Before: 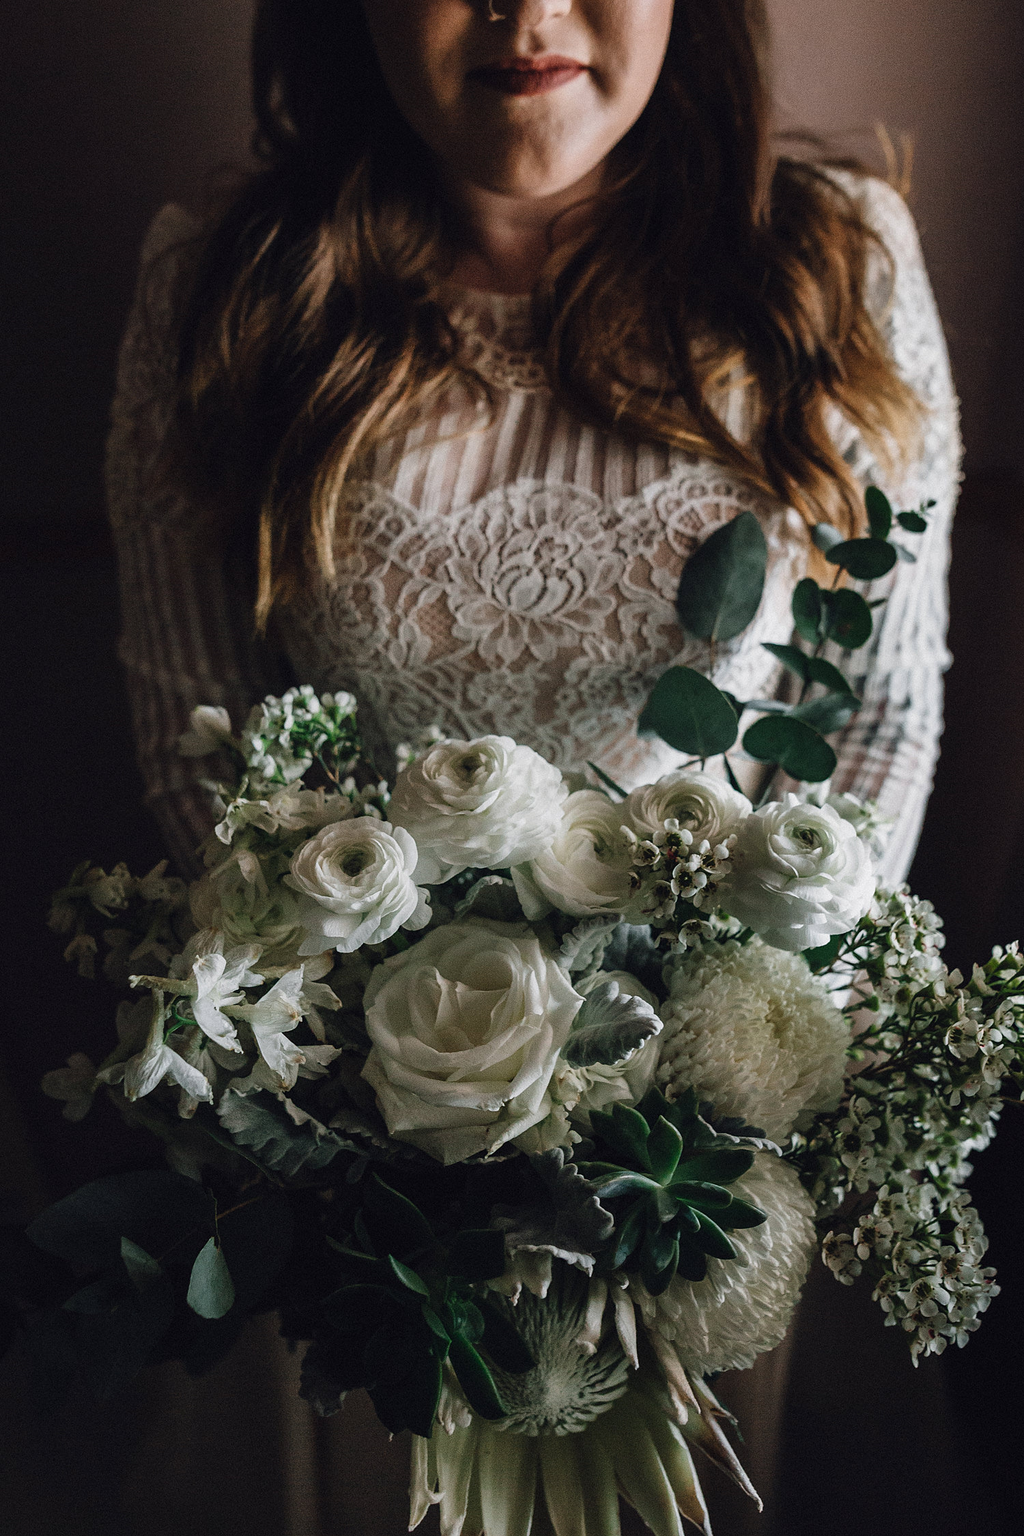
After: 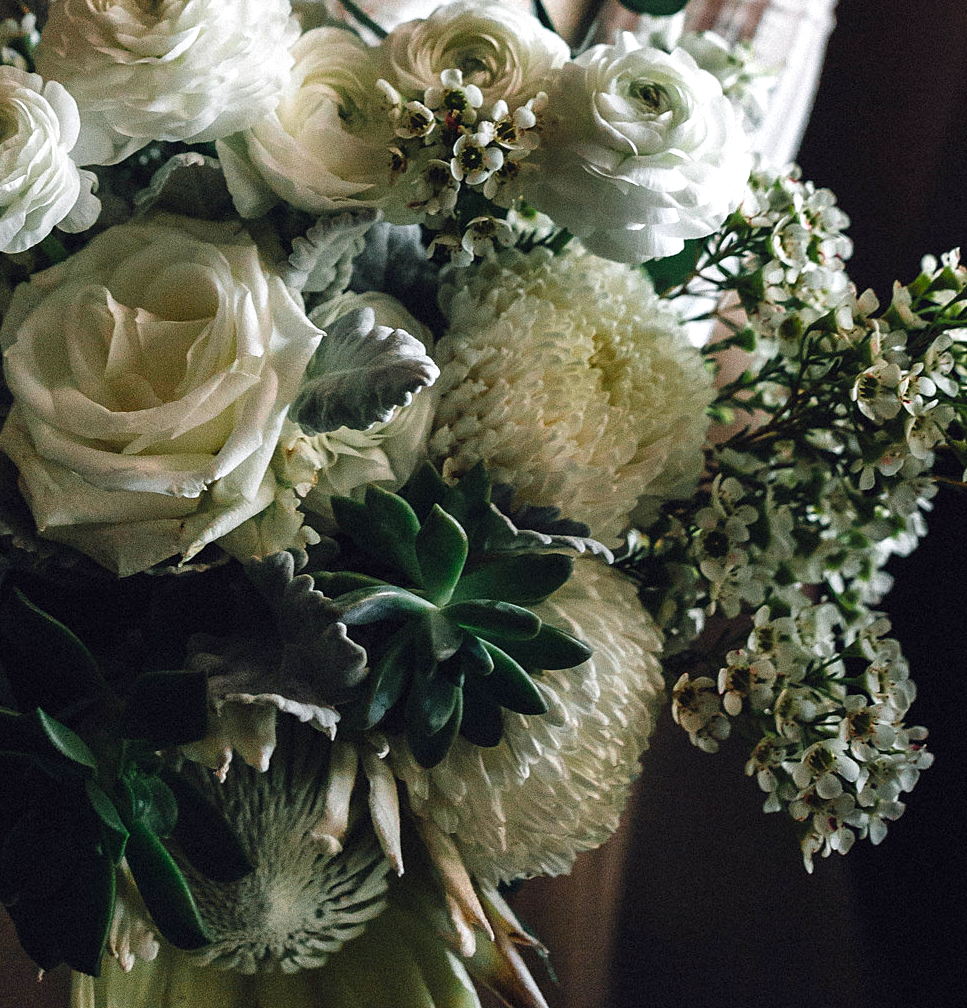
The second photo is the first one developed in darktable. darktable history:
crop and rotate: left 35.509%, top 50.238%, bottom 4.934%
color zones: curves: ch0 [(0.224, 0.526) (0.75, 0.5)]; ch1 [(0.055, 0.526) (0.224, 0.761) (0.377, 0.526) (0.75, 0.5)]
exposure: black level correction 0.001, exposure 0.5 EV, compensate exposure bias true, compensate highlight preservation false
